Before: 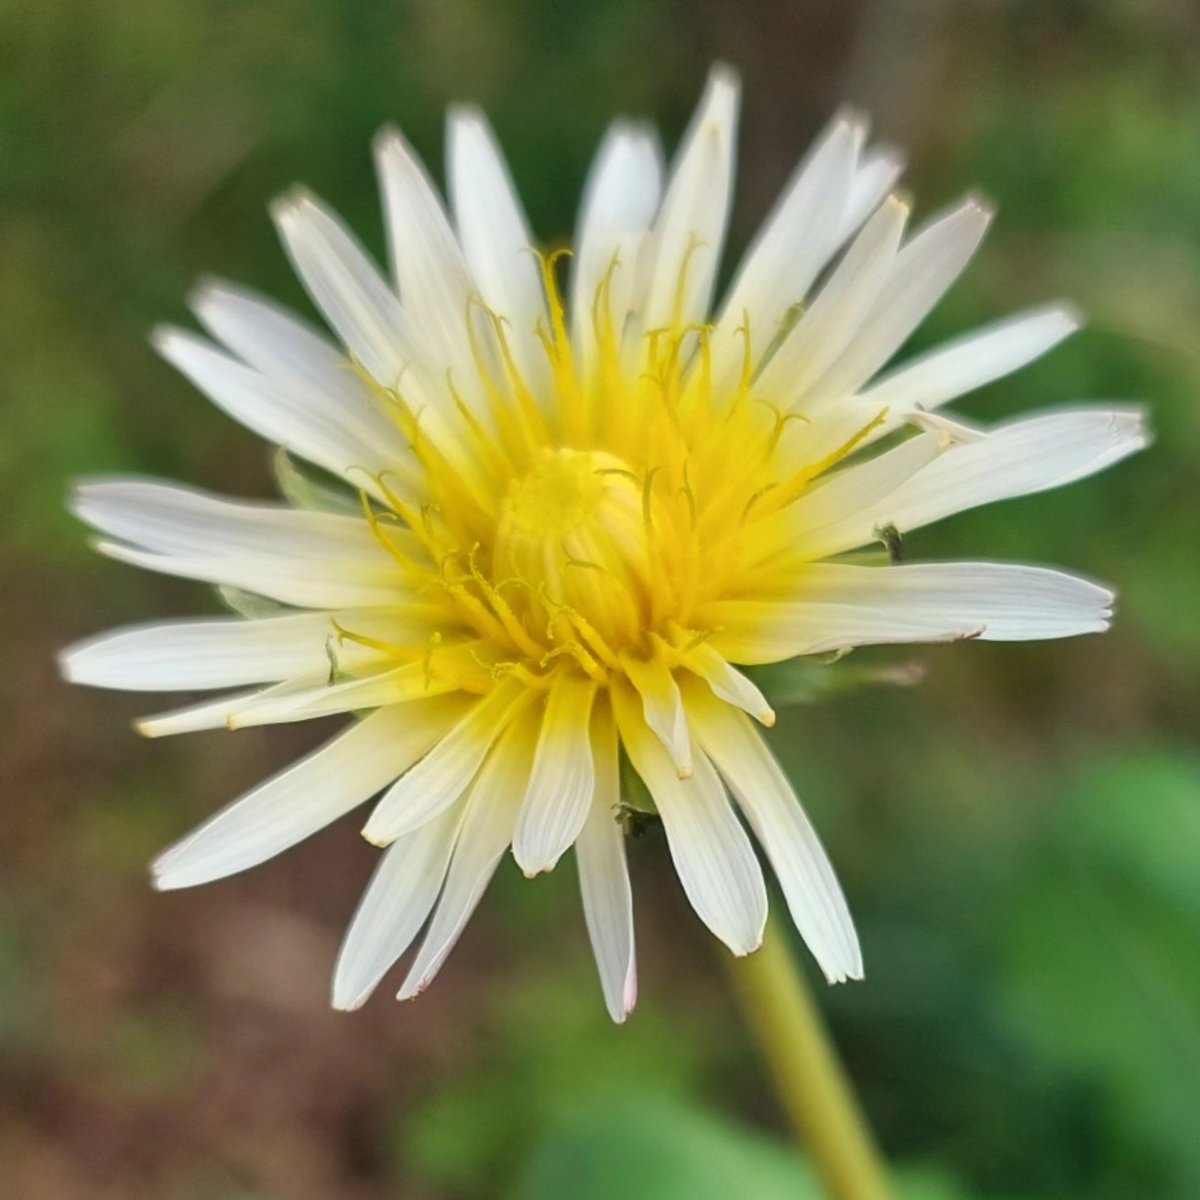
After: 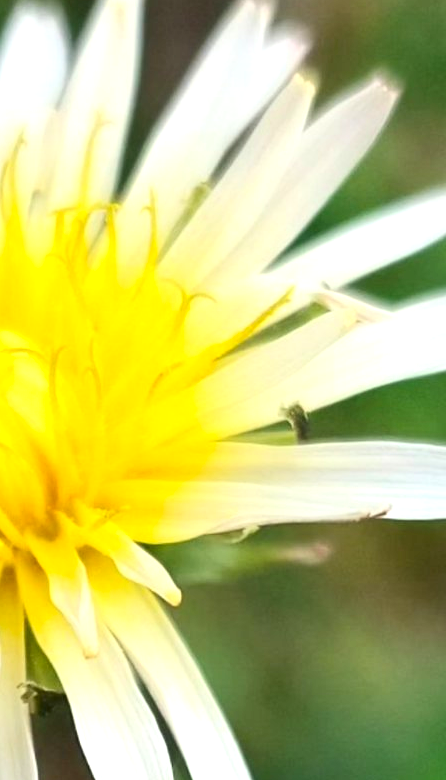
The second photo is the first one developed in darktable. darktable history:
exposure: black level correction 0, exposure 0.691 EV, compensate highlight preservation false
crop and rotate: left 49.581%, top 10.09%, right 13.249%, bottom 24.88%
contrast brightness saturation: contrast 0.155, brightness -0.01, saturation 0.102
